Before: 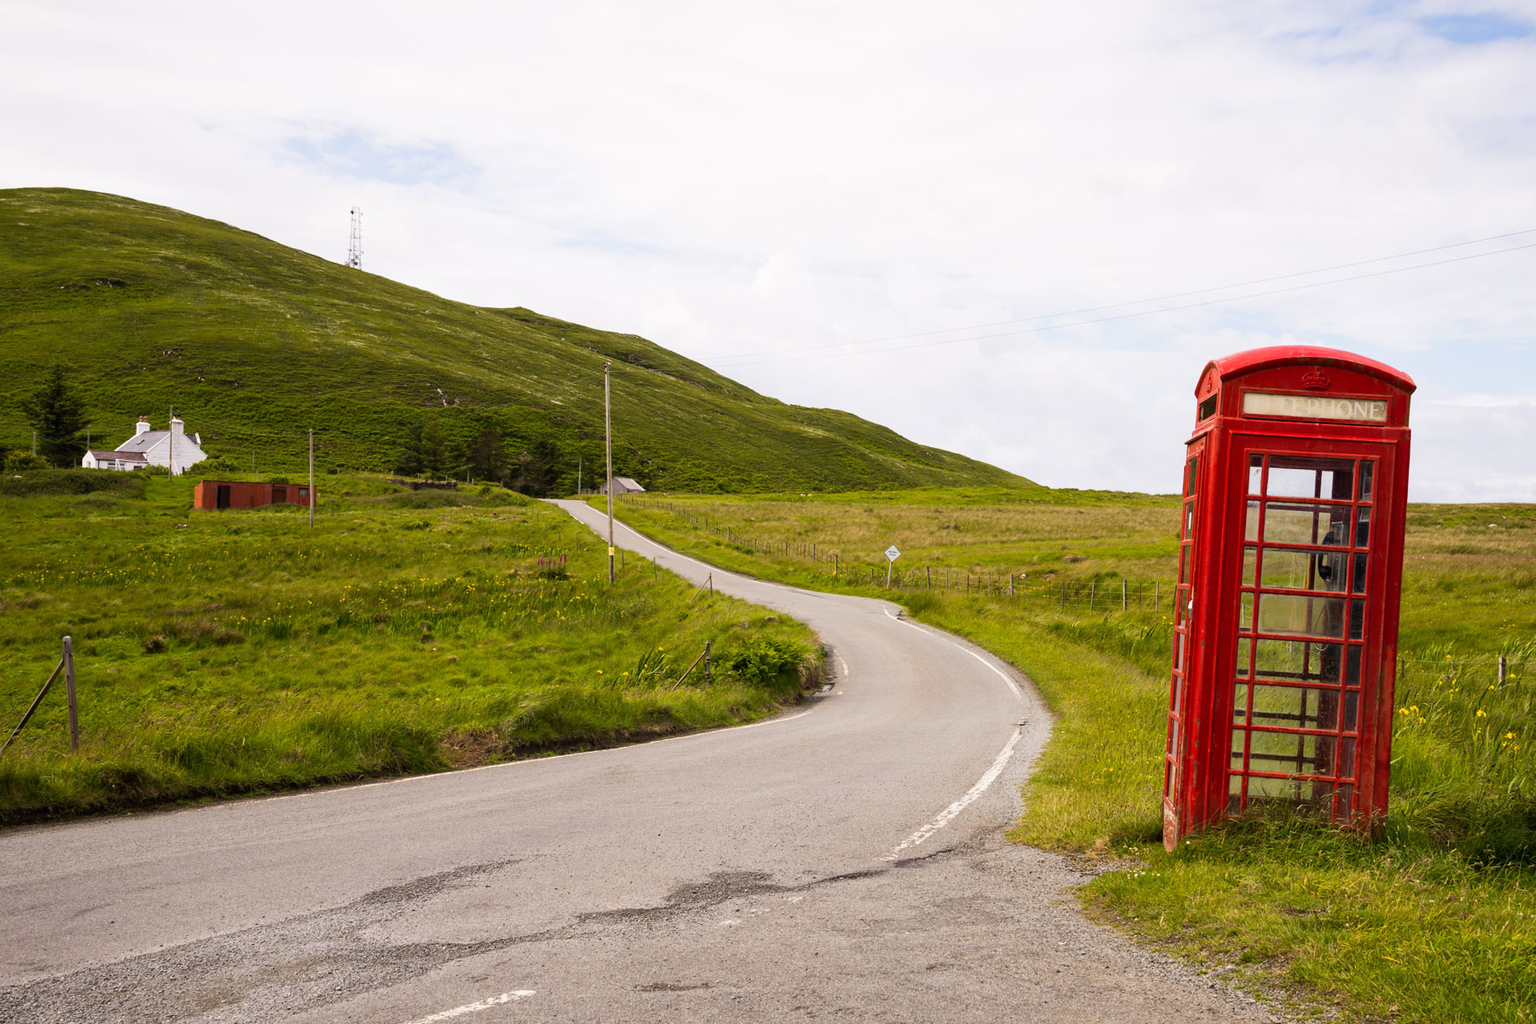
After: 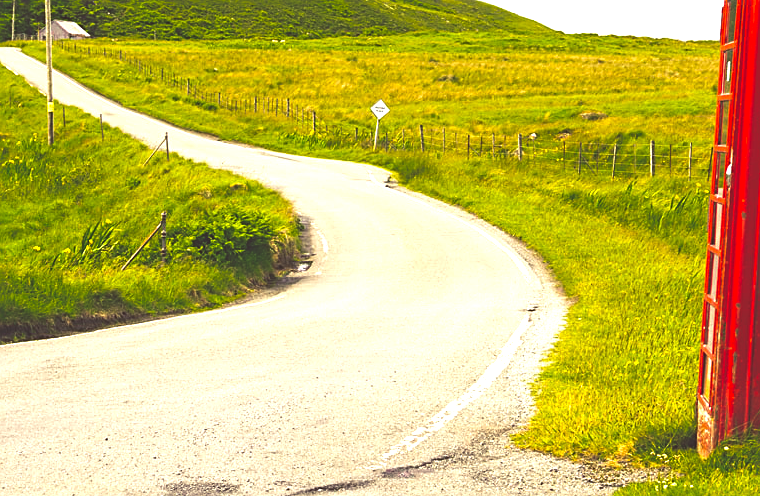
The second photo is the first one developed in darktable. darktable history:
sharpen: on, module defaults
exposure: black level correction -0.031, compensate highlight preservation false
crop: left 37.04%, top 44.917%, right 20.709%, bottom 13.711%
color correction: highlights a* -6.16, highlights b* 9.32, shadows a* 10.48, shadows b* 23.89
color balance rgb: shadows lift › luminance -40.818%, shadows lift › chroma 14.377%, shadows lift › hue 259.6°, perceptual saturation grading › global saturation 35.965%, perceptual brilliance grading › global brilliance 30.431%, global vibrance 11%
